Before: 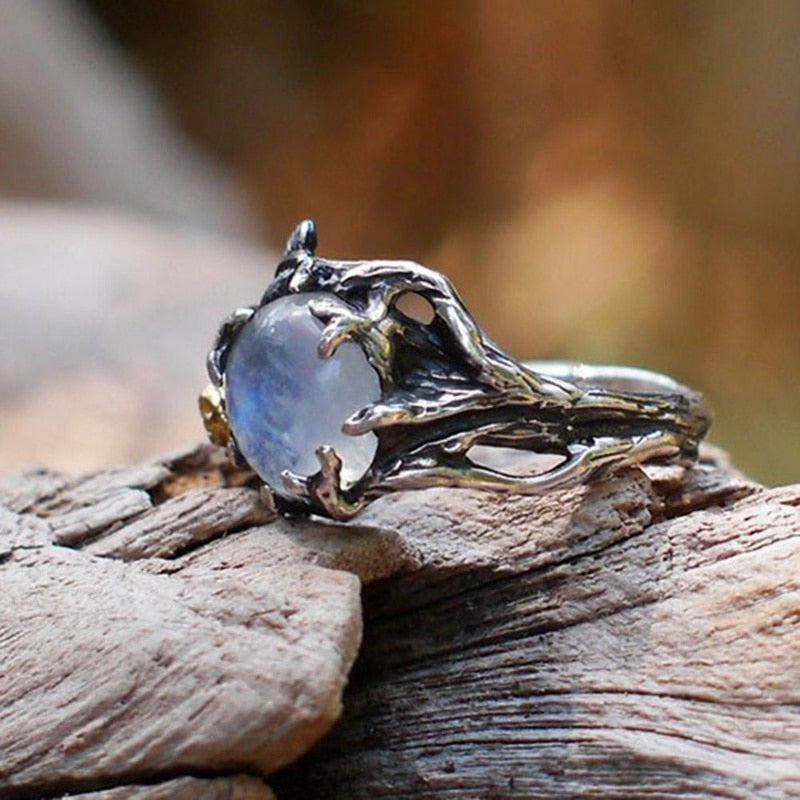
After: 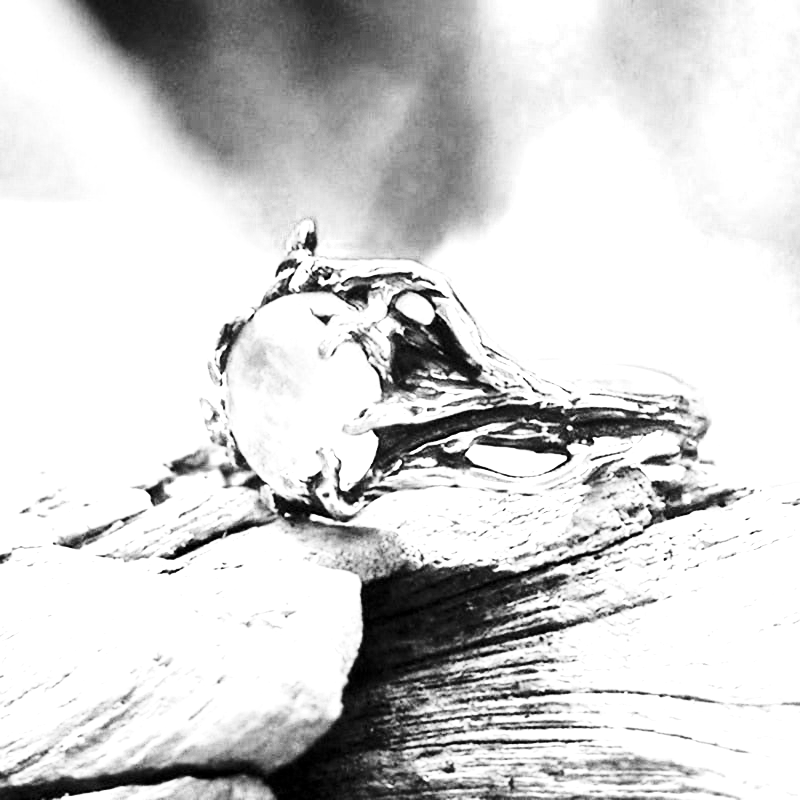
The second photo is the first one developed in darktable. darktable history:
exposure: black level correction 0.001, exposure 0.955 EV, compensate exposure bias true, compensate highlight preservation false
tone equalizer: -8 EV -0.75 EV, -7 EV -0.7 EV, -6 EV -0.6 EV, -5 EV -0.4 EV, -3 EV 0.4 EV, -2 EV 0.6 EV, -1 EV 0.7 EV, +0 EV 0.75 EV, edges refinement/feathering 500, mask exposure compensation -1.57 EV, preserve details no
color balance rgb: perceptual saturation grading › global saturation 20%, perceptual saturation grading › highlights -50%, perceptual saturation grading › shadows 30%, perceptual brilliance grading › global brilliance 10%, perceptual brilliance grading › shadows 15%
color calibration: illuminant Planckian (black body), x 0.351, y 0.352, temperature 4794.27 K
color zones: curves: ch0 [(0.018, 0.548) (0.197, 0.654) (0.425, 0.447) (0.605, 0.658) (0.732, 0.579)]; ch1 [(0.105, 0.531) (0.224, 0.531) (0.386, 0.39) (0.618, 0.456) (0.732, 0.456) (0.956, 0.421)]; ch2 [(0.039, 0.583) (0.215, 0.465) (0.399, 0.544) (0.465, 0.548) (0.614, 0.447) (0.724, 0.43) (0.882, 0.623) (0.956, 0.632)]
base curve: curves: ch0 [(0, 0) (0.028, 0.03) (0.121, 0.232) (0.46, 0.748) (0.859, 0.968) (1, 1)], preserve colors none
monochrome: size 1
